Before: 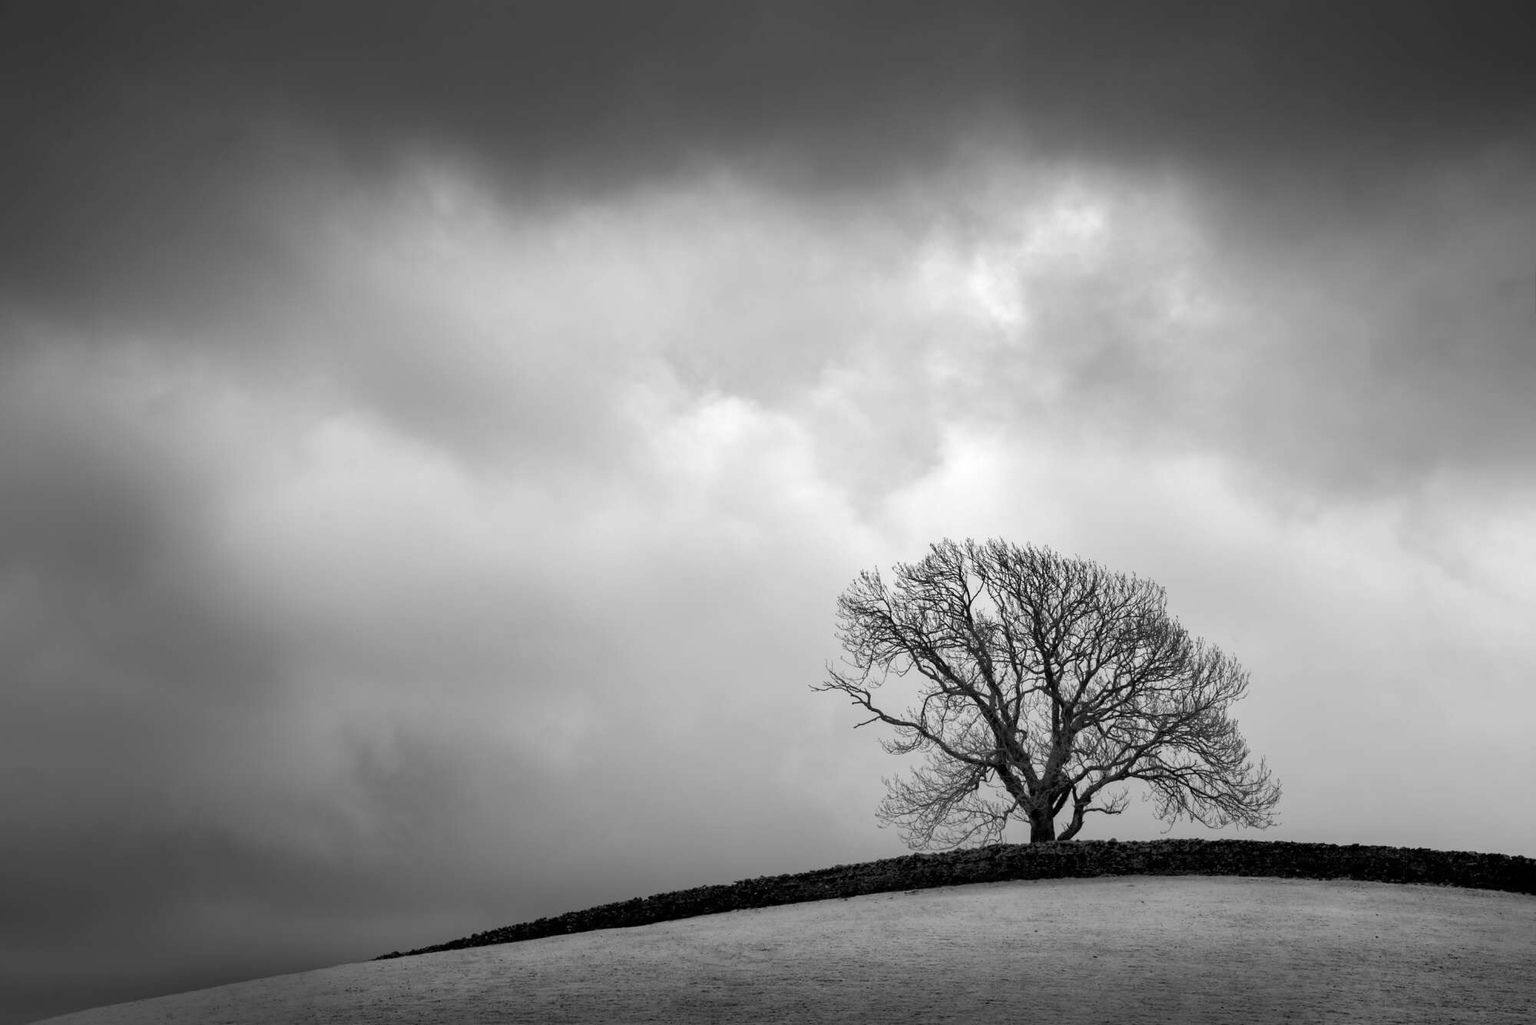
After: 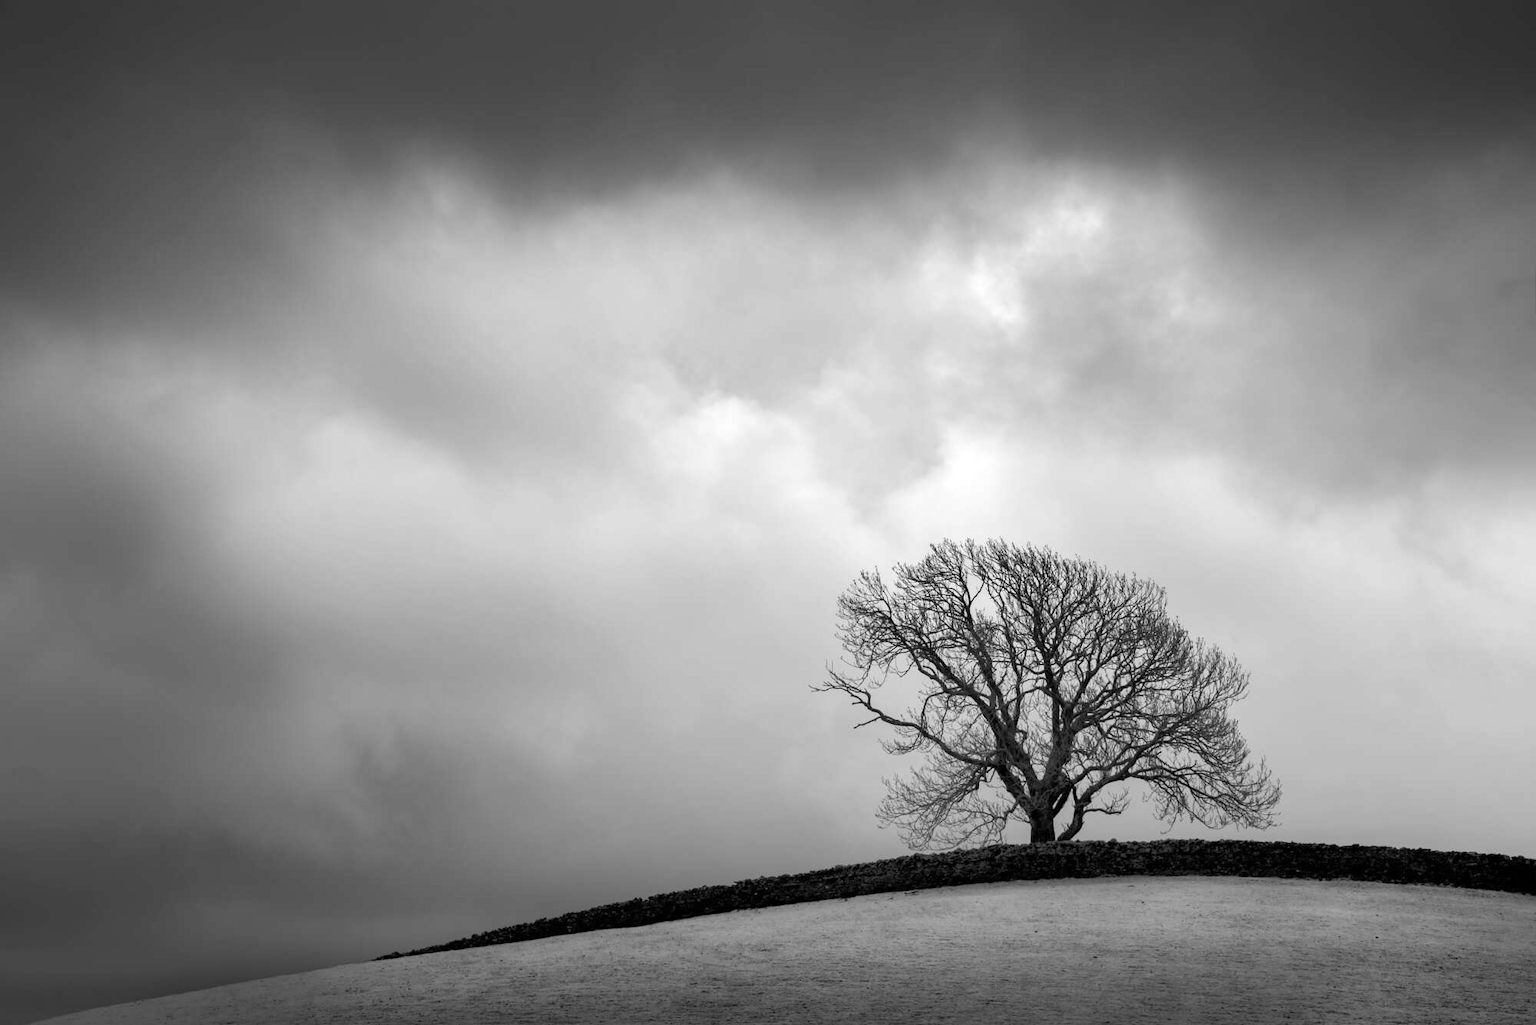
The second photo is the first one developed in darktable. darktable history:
tone equalizer: on, module defaults
levels: levels [0, 0.492, 0.984]
